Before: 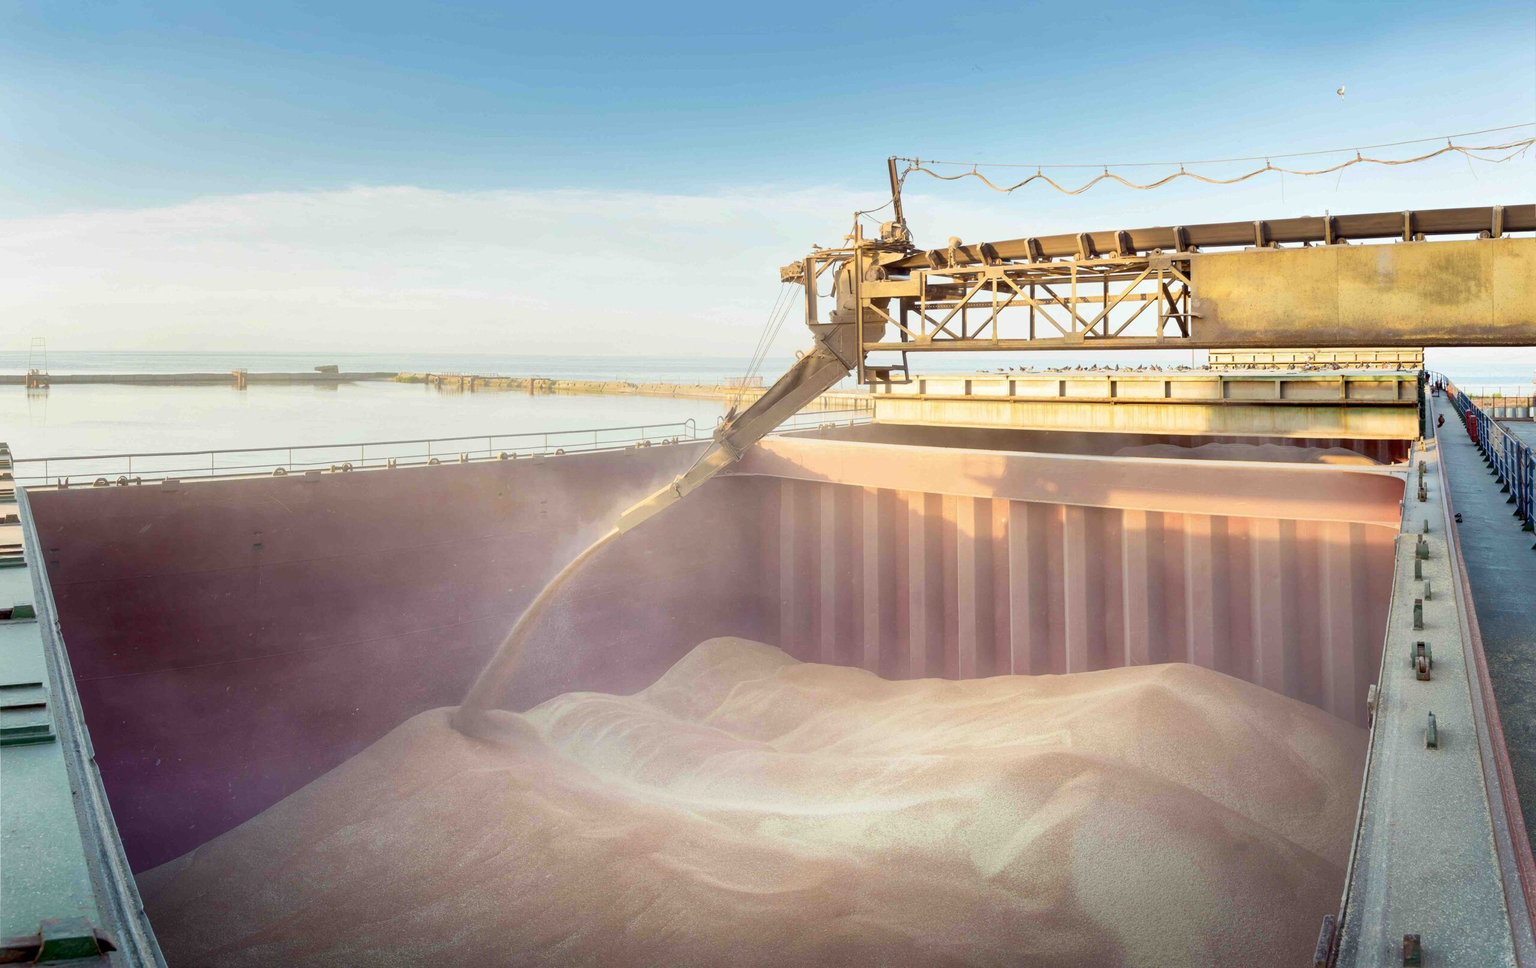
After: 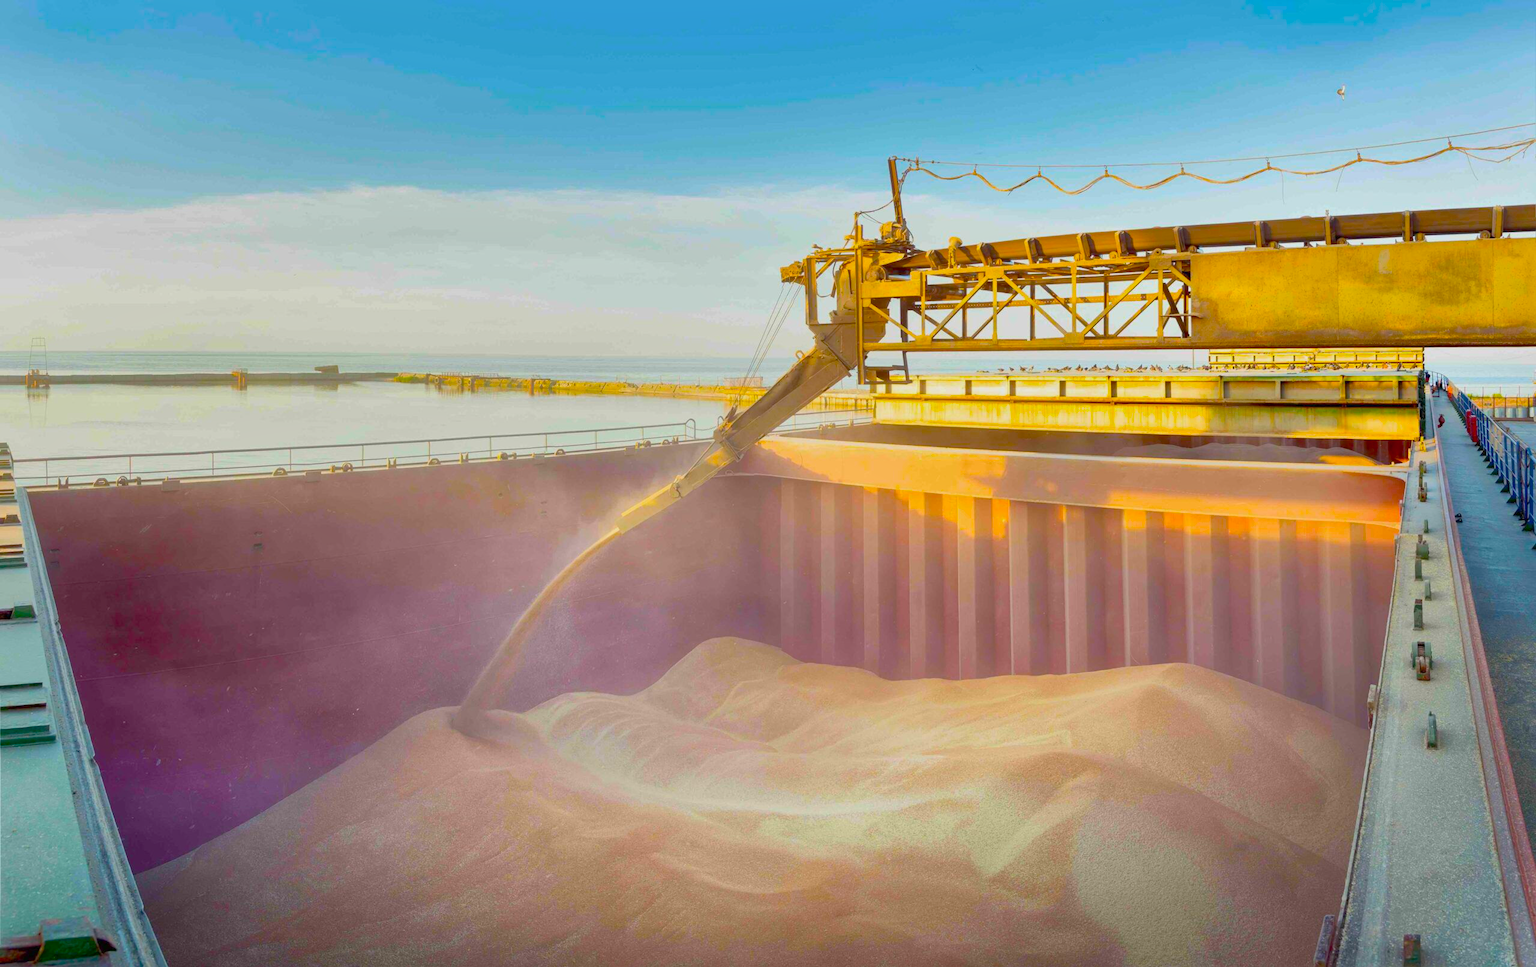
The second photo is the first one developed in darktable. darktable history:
color balance: input saturation 134.34%, contrast -10.04%, contrast fulcrum 19.67%, output saturation 133.51%
shadows and highlights: on, module defaults
